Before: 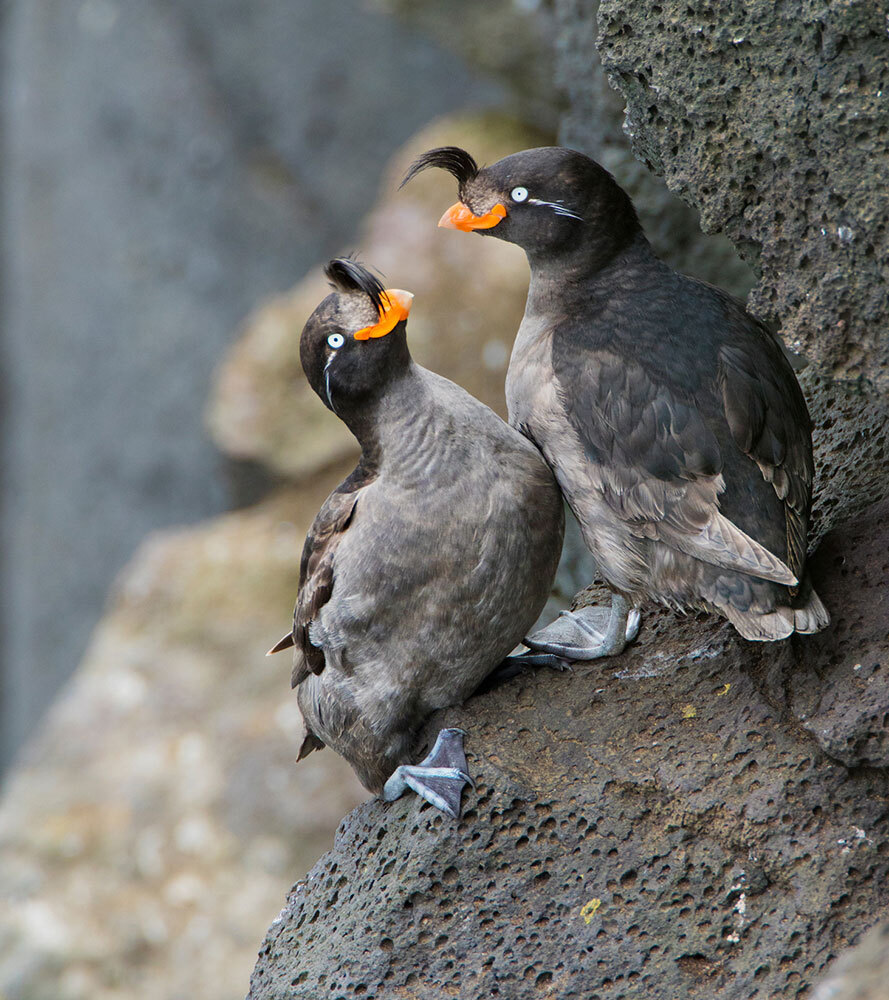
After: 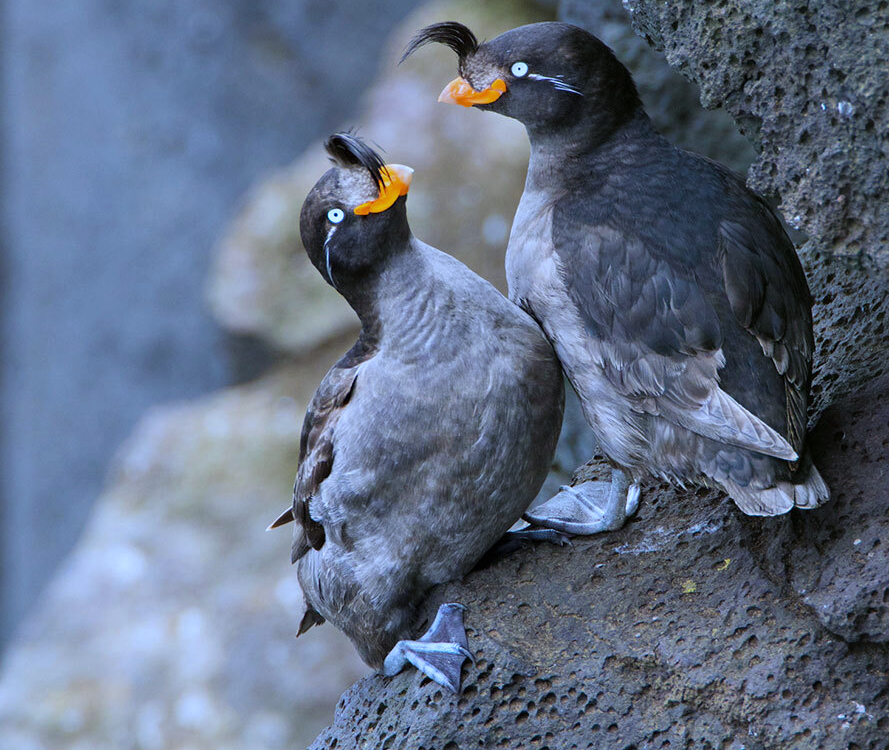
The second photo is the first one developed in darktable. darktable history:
white balance: red 0.871, blue 1.249
crop and rotate: top 12.5%, bottom 12.5%
